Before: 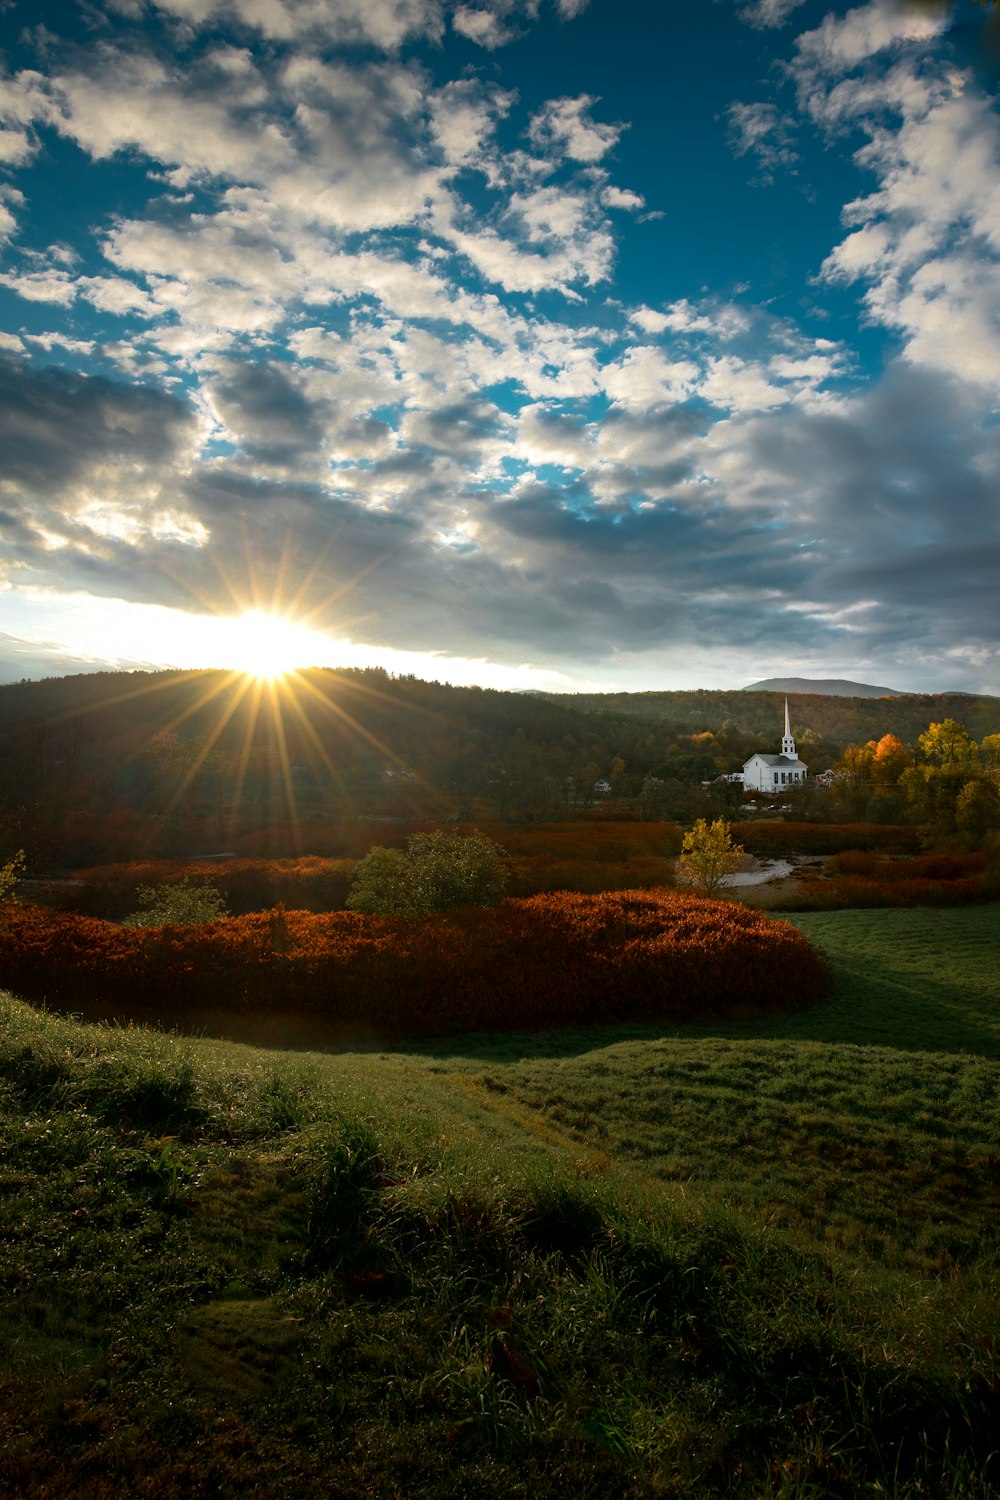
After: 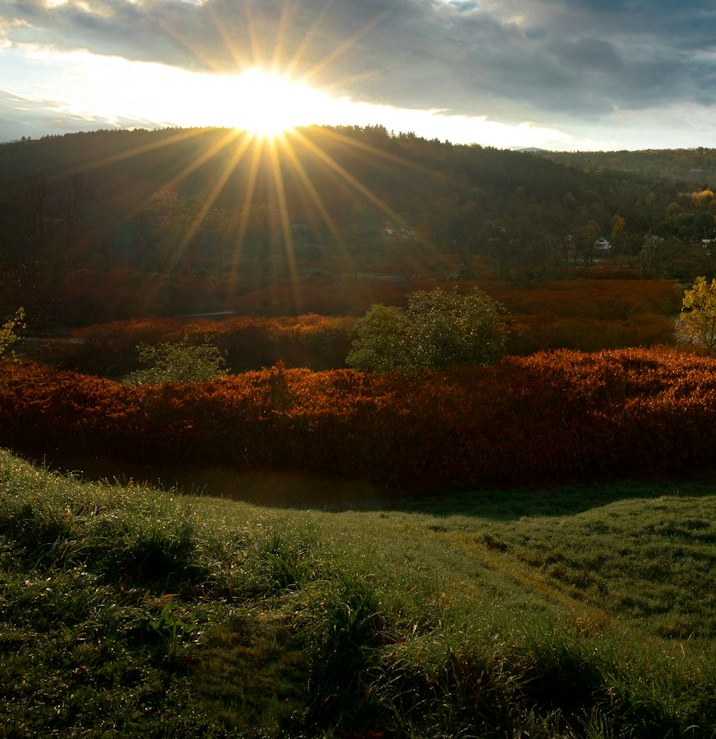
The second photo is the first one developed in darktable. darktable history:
crop: top 36.199%, right 28.357%, bottom 14.488%
